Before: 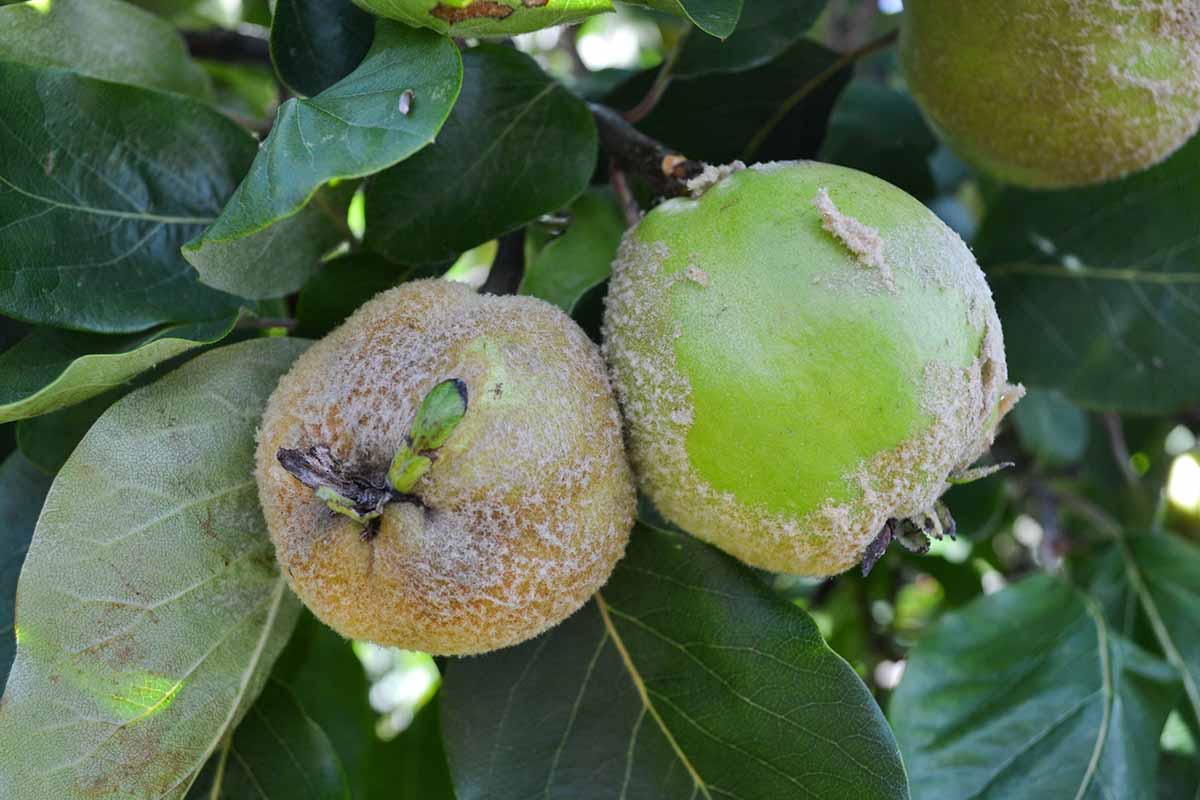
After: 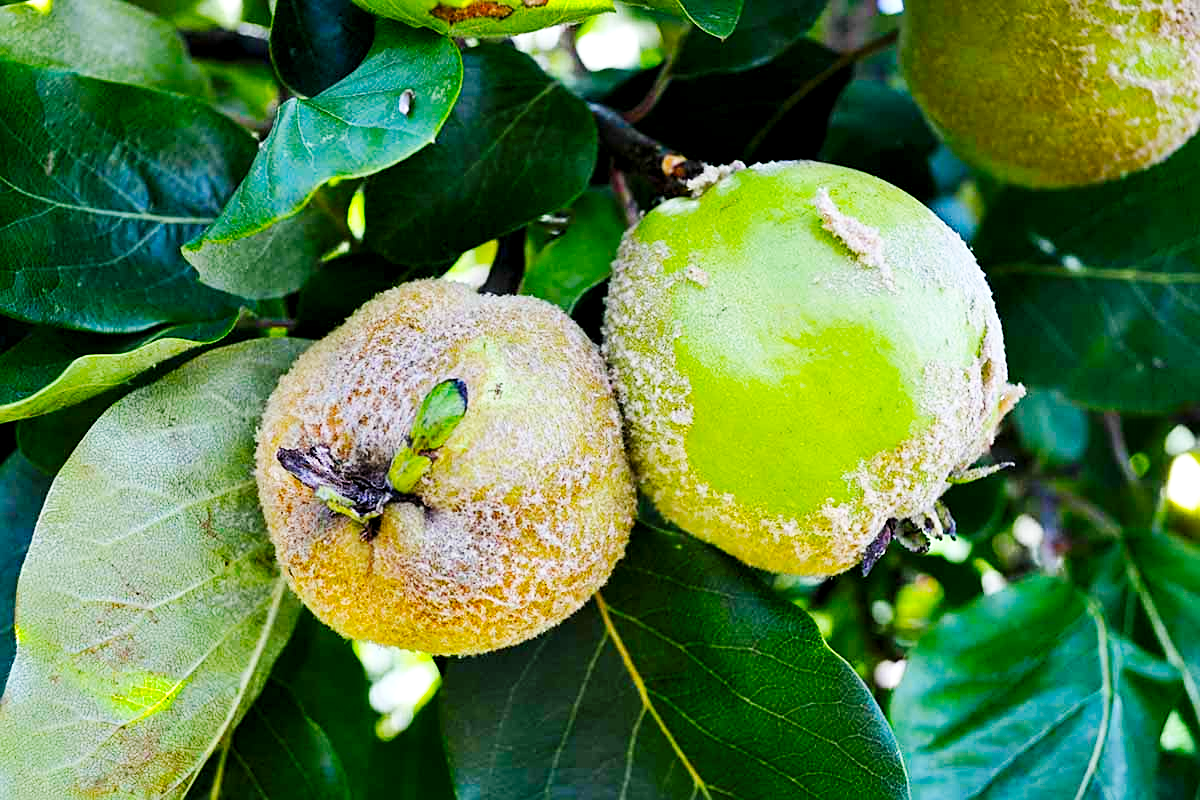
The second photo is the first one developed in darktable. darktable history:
color balance rgb: global offset › luminance -0.875%, perceptual saturation grading › global saturation 30.814%, perceptual brilliance grading › global brilliance 11.428%, global vibrance 20%
sharpen: on, module defaults
base curve: curves: ch0 [(0, 0) (0.032, 0.025) (0.121, 0.166) (0.206, 0.329) (0.605, 0.79) (1, 1)], preserve colors none
